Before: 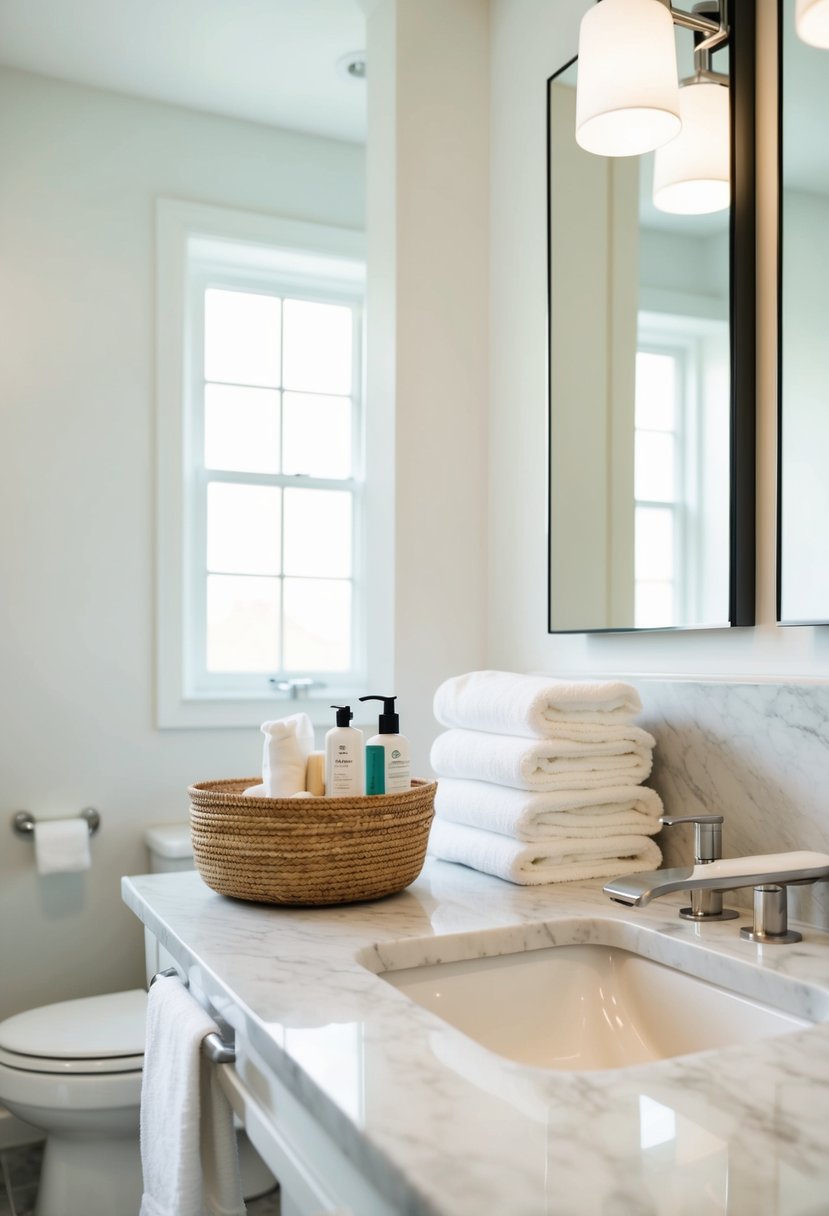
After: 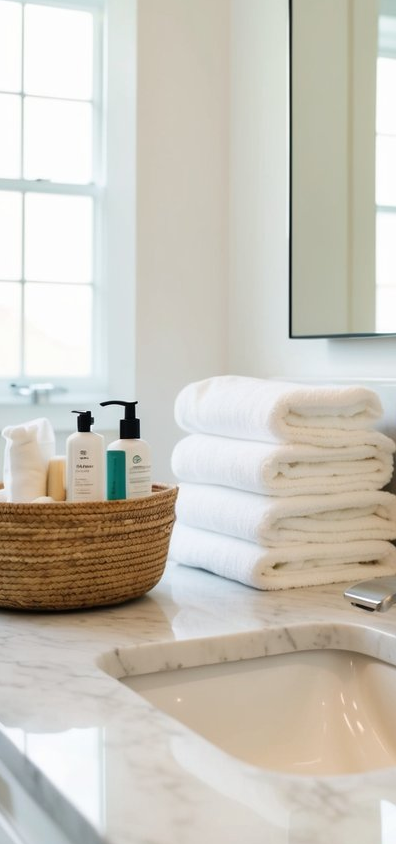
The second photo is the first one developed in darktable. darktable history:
crop: left 31.304%, top 24.263%, right 20.322%, bottom 6.312%
